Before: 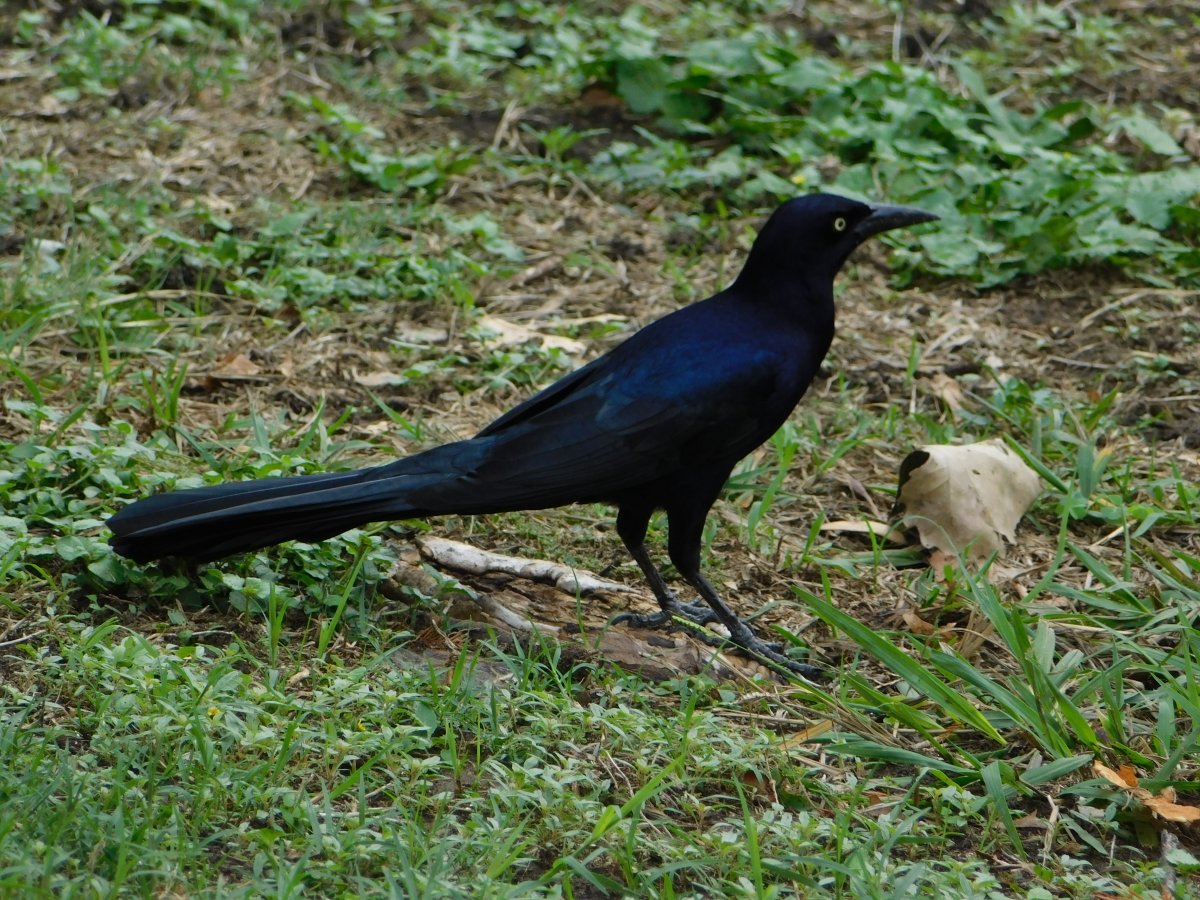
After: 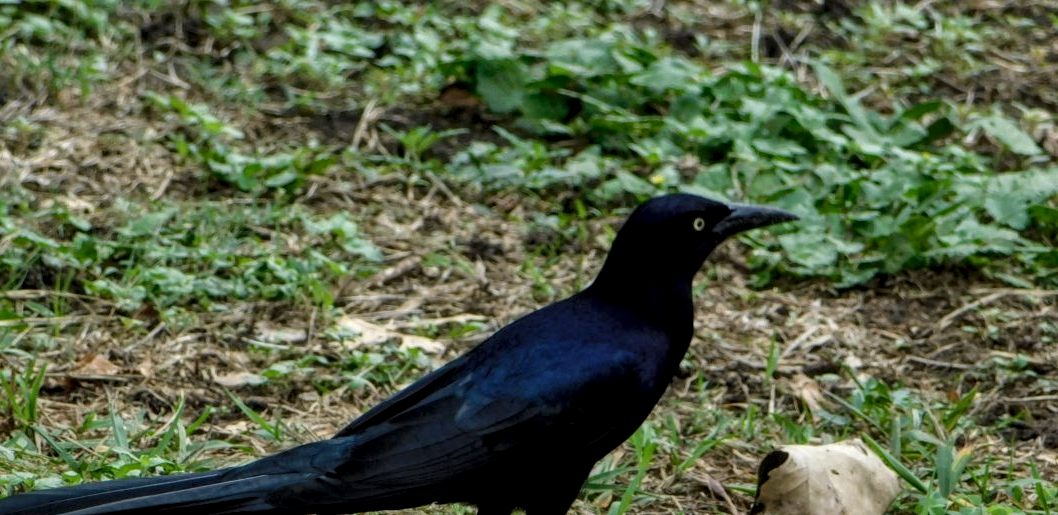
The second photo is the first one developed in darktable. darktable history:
local contrast: highlights 100%, shadows 100%, detail 200%, midtone range 0.2
crop and rotate: left 11.812%, bottom 42.776%
